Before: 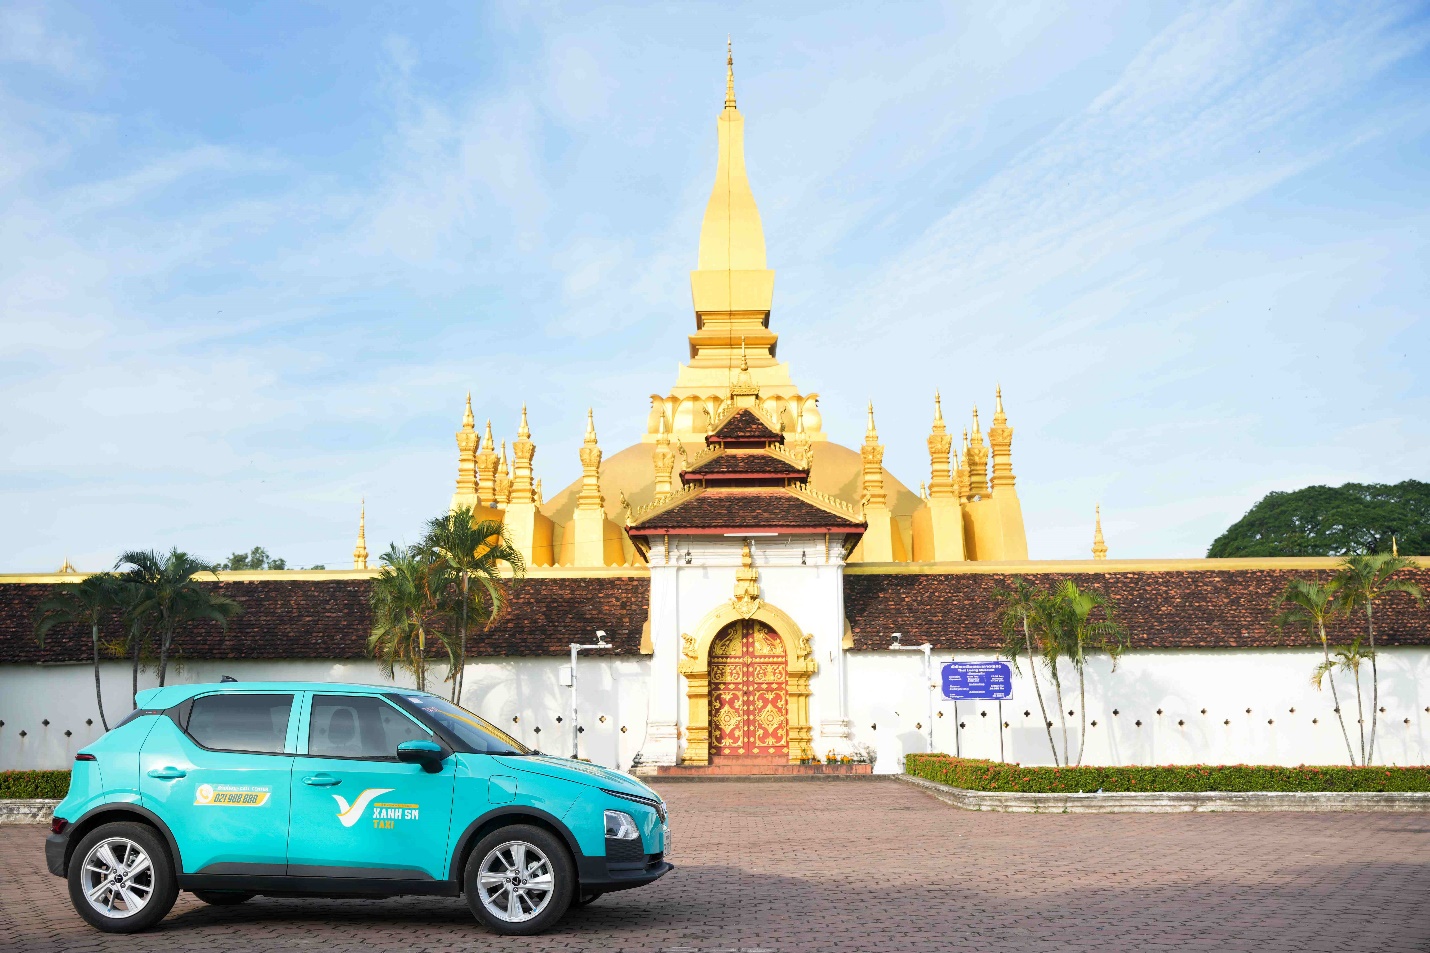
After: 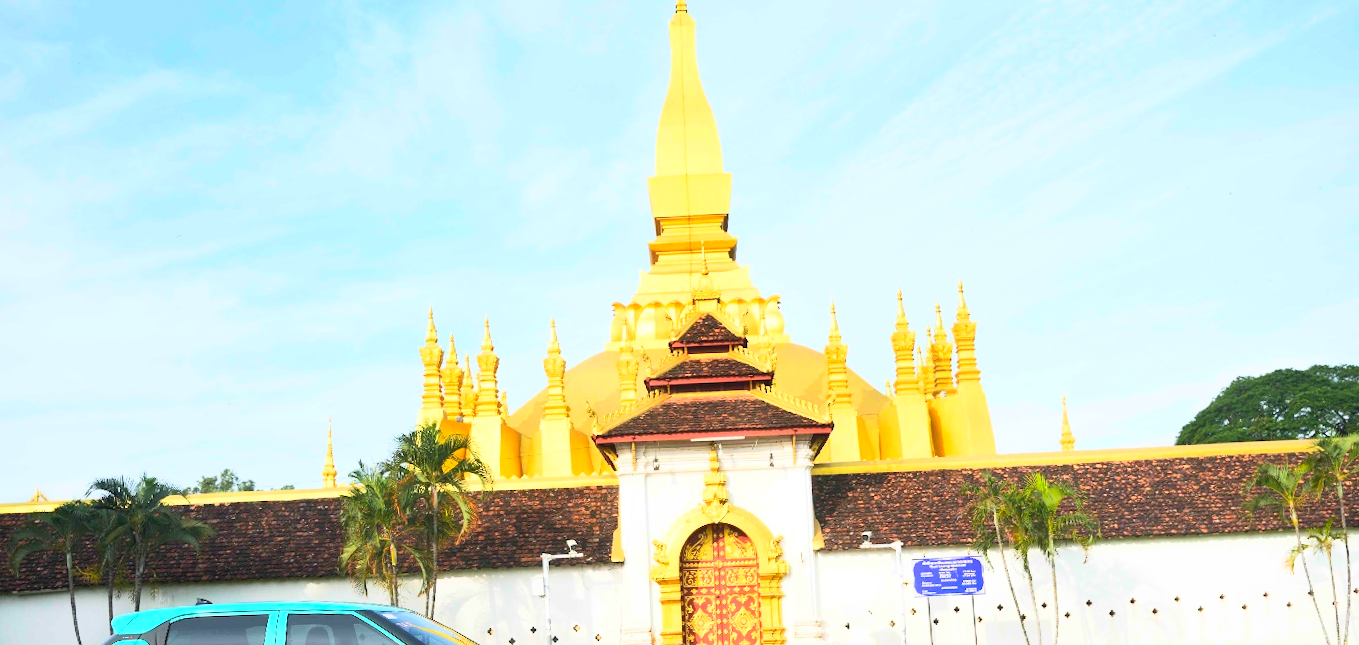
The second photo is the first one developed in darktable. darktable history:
contrast brightness saturation: contrast 0.24, brightness 0.26, saturation 0.39
rotate and perspective: rotation -2.12°, lens shift (vertical) 0.009, lens shift (horizontal) -0.008, automatic cropping original format, crop left 0.036, crop right 0.964, crop top 0.05, crop bottom 0.959
crop and rotate: top 8.293%, bottom 20.996%
